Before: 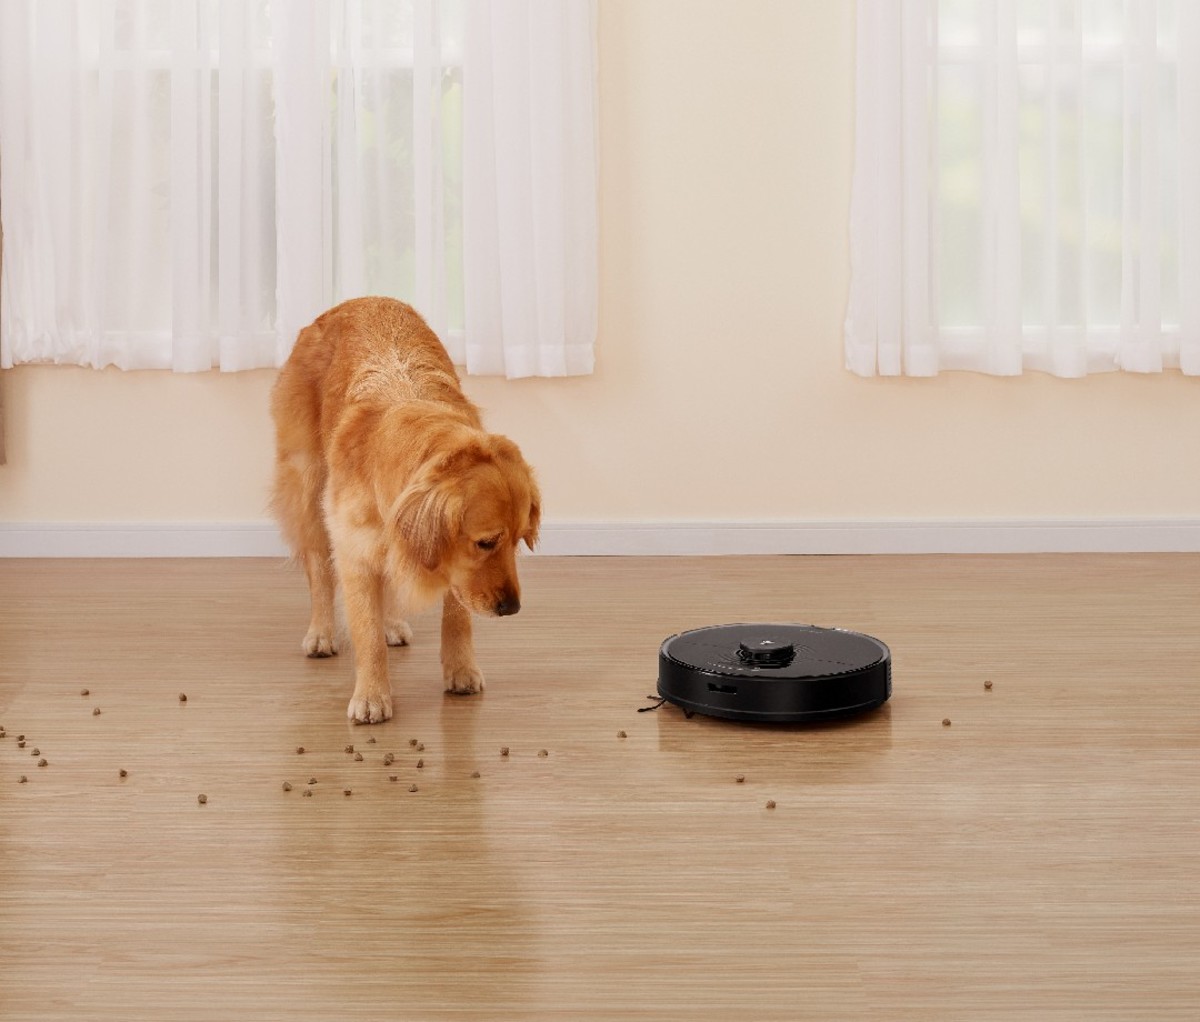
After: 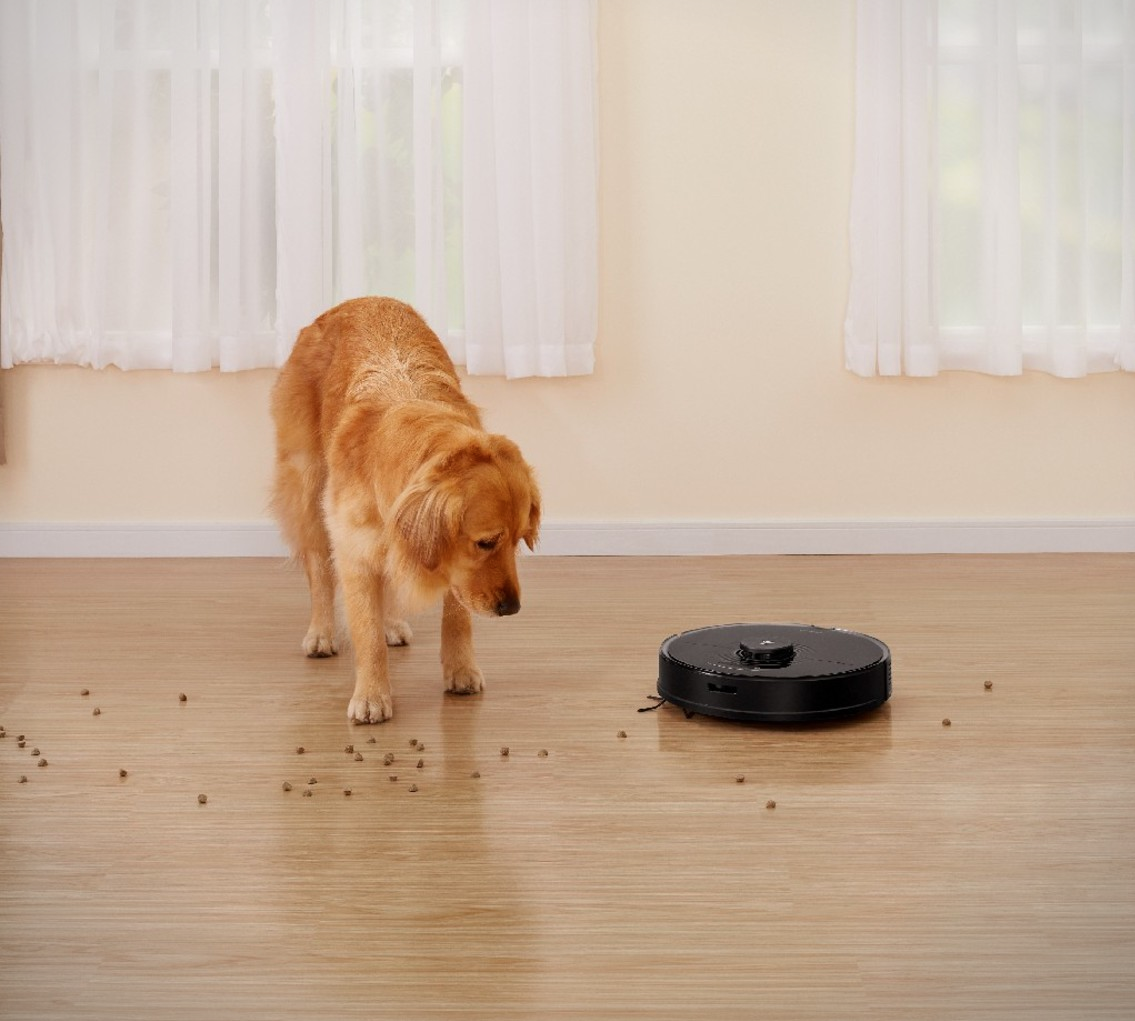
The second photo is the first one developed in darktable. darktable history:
crop and rotate: left 0%, right 5.346%
color balance rgb: perceptual saturation grading › global saturation 0.451%, global vibrance 9.391%
vignetting: fall-off start 97.34%, fall-off radius 78.57%, width/height ratio 1.113
